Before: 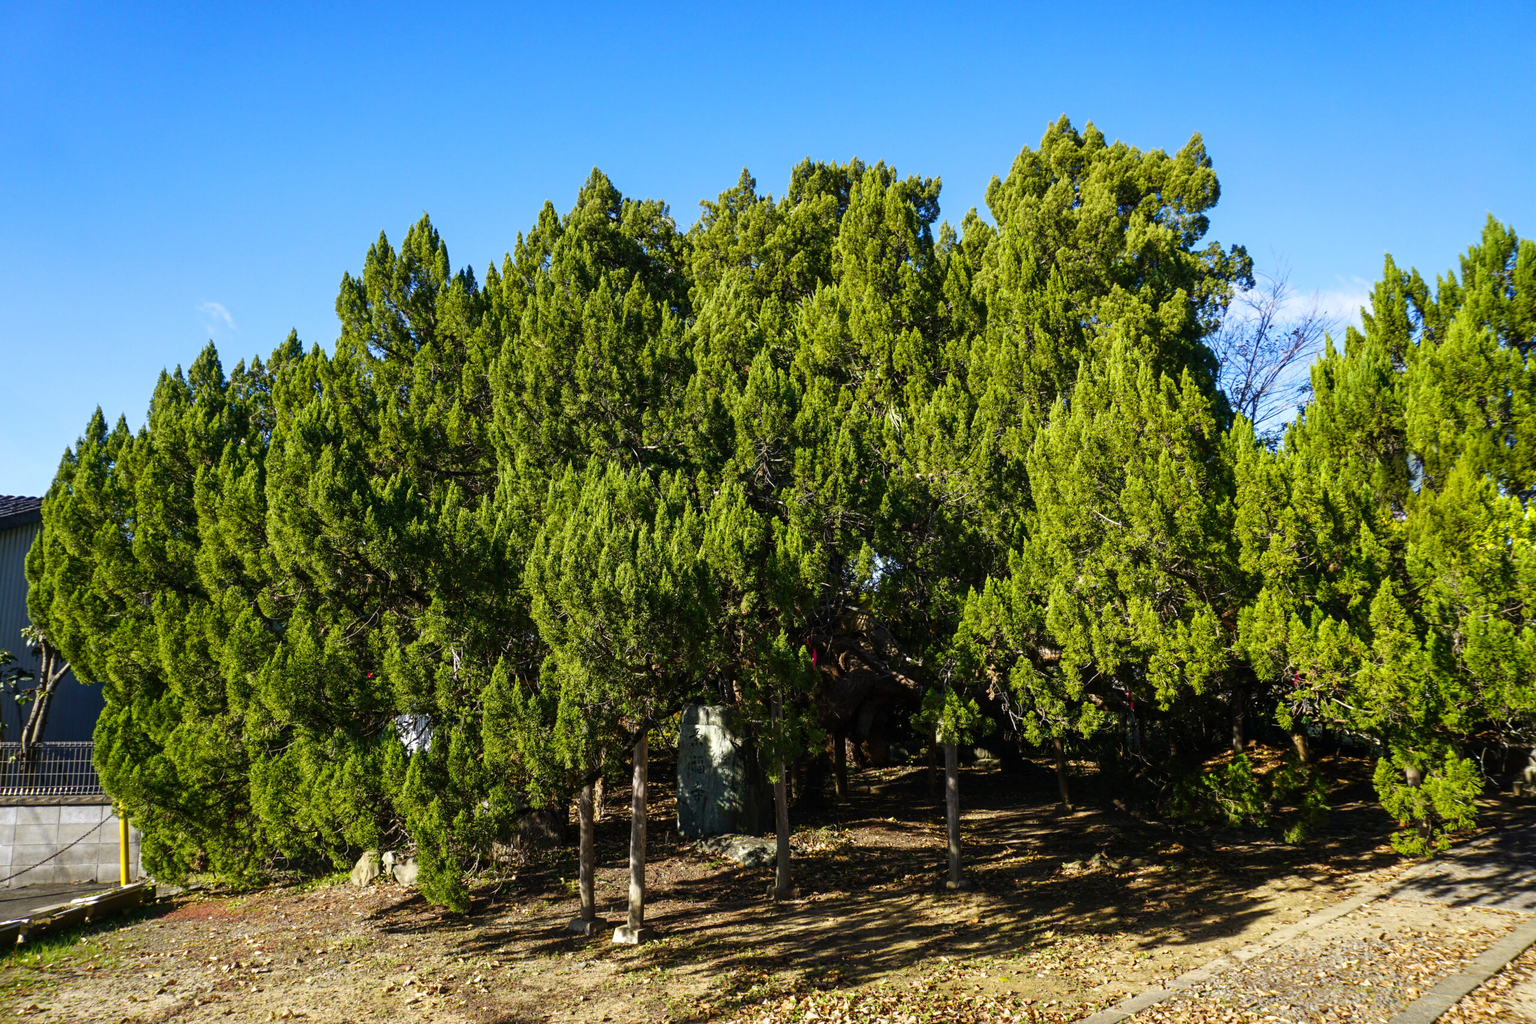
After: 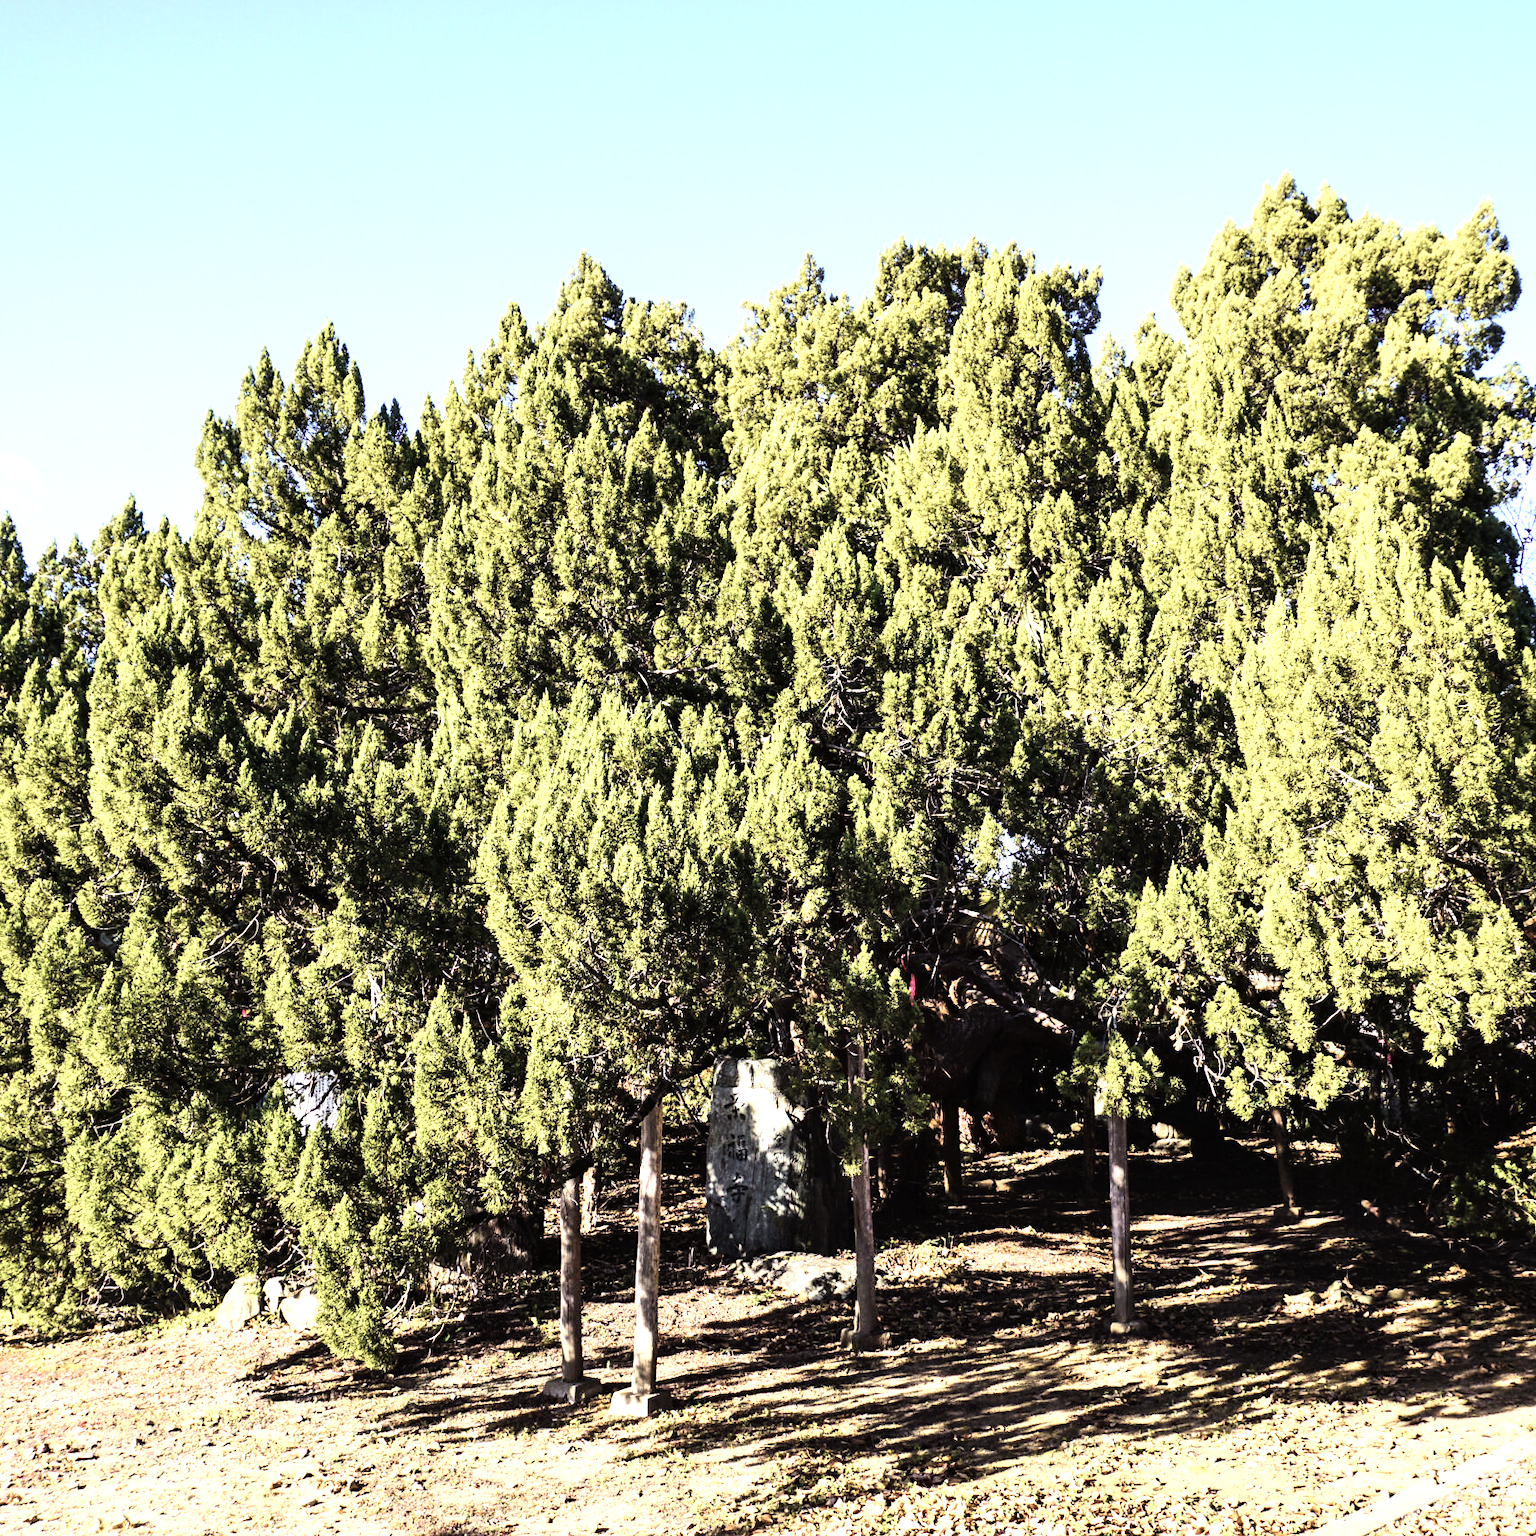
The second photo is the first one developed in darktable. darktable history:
base curve: curves: ch0 [(0, 0) (0.007, 0.004) (0.027, 0.03) (0.046, 0.07) (0.207, 0.54) (0.442, 0.872) (0.673, 0.972) (1, 1)]
crop and rotate: left 13.471%, right 19.876%
exposure: exposure -0.04 EV, compensate highlight preservation false
color correction: highlights b* -0.004, saturation 0.511
shadows and highlights: radius 111.69, shadows 51.15, white point adjustment 8.99, highlights -4.78, soften with gaussian
color balance rgb: shadows lift › luminance 0.542%, shadows lift › chroma 6.751%, shadows lift › hue 298.41°, power › luminance 1.164%, power › chroma 0.388%, power › hue 35.12°, perceptual saturation grading › global saturation 20%, perceptual saturation grading › highlights -25.645%, perceptual saturation grading › shadows 25.807%, perceptual brilliance grading › mid-tones 11.095%, perceptual brilliance grading › shadows 15.728%
